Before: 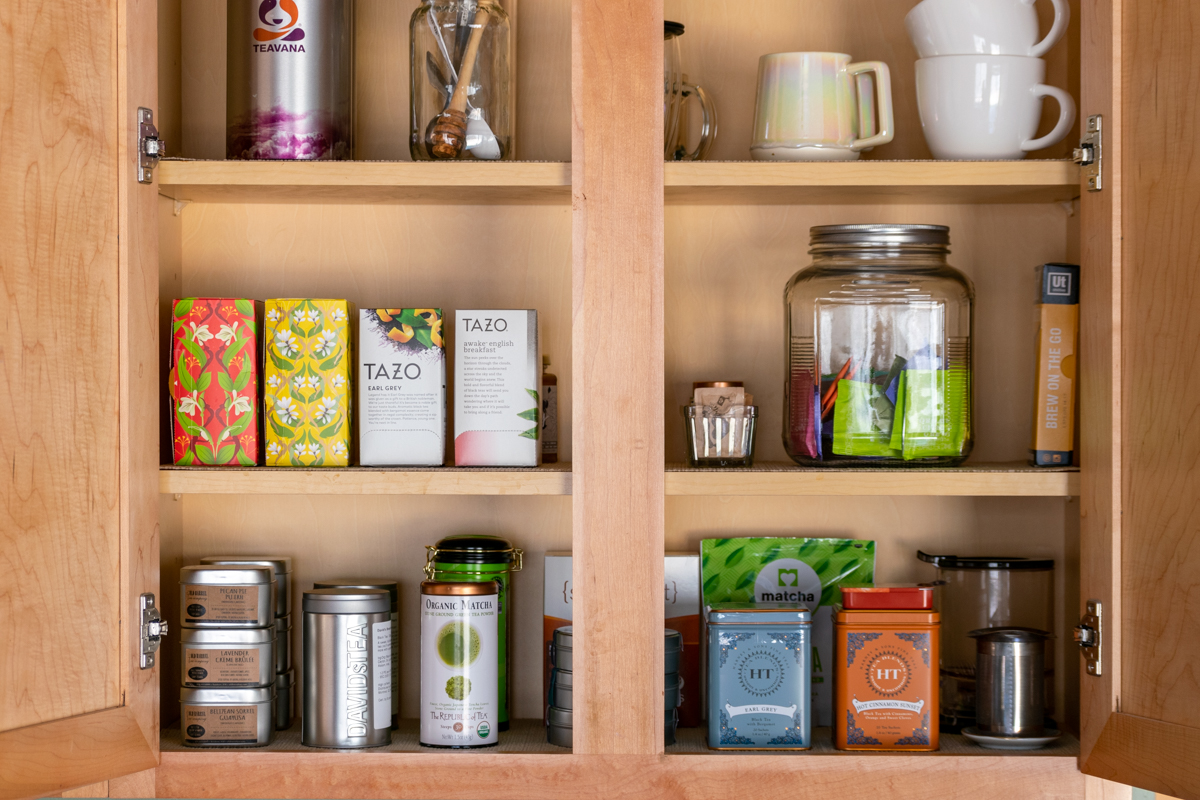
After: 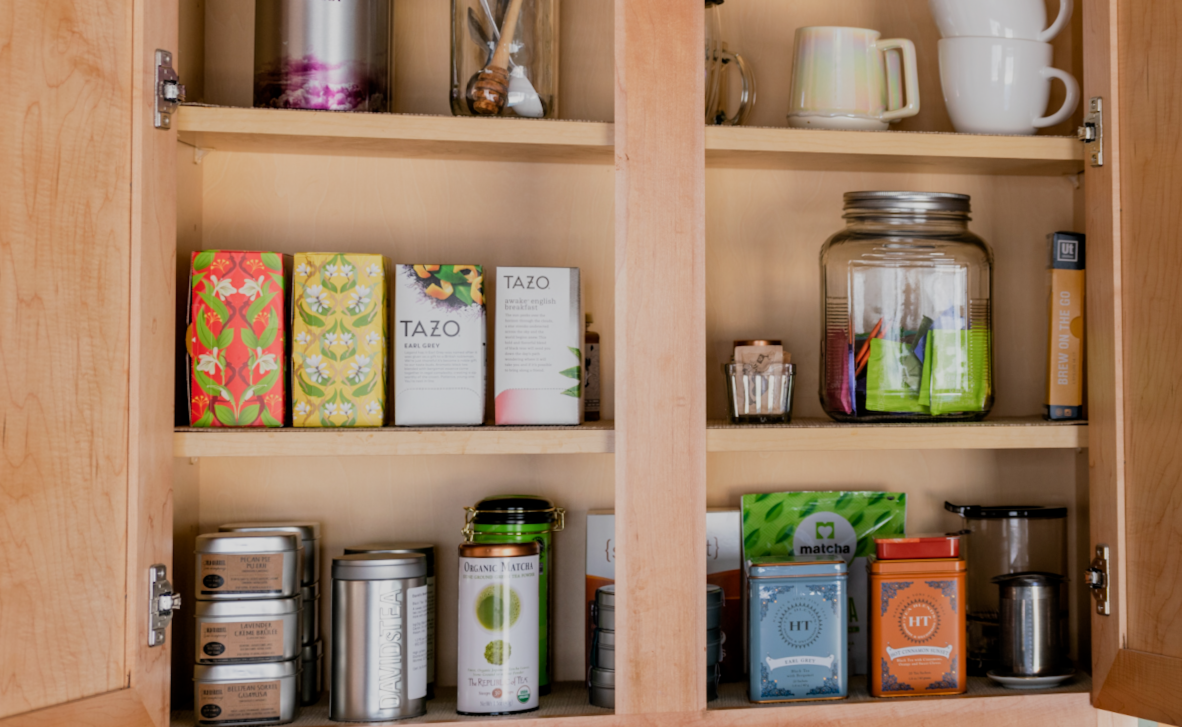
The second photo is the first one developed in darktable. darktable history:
rotate and perspective: rotation -0.013°, lens shift (vertical) -0.027, lens shift (horizontal) 0.178, crop left 0.016, crop right 0.989, crop top 0.082, crop bottom 0.918
lowpass: radius 0.5, unbound 0
filmic rgb: middle gray luminance 18.42%, black relative exposure -11.25 EV, white relative exposure 3.75 EV, threshold 6 EV, target black luminance 0%, hardness 5.87, latitude 57.4%, contrast 0.963, shadows ↔ highlights balance 49.98%, add noise in highlights 0, preserve chrominance luminance Y, color science v3 (2019), use custom middle-gray values true, iterations of high-quality reconstruction 0, contrast in highlights soft, enable highlight reconstruction true
